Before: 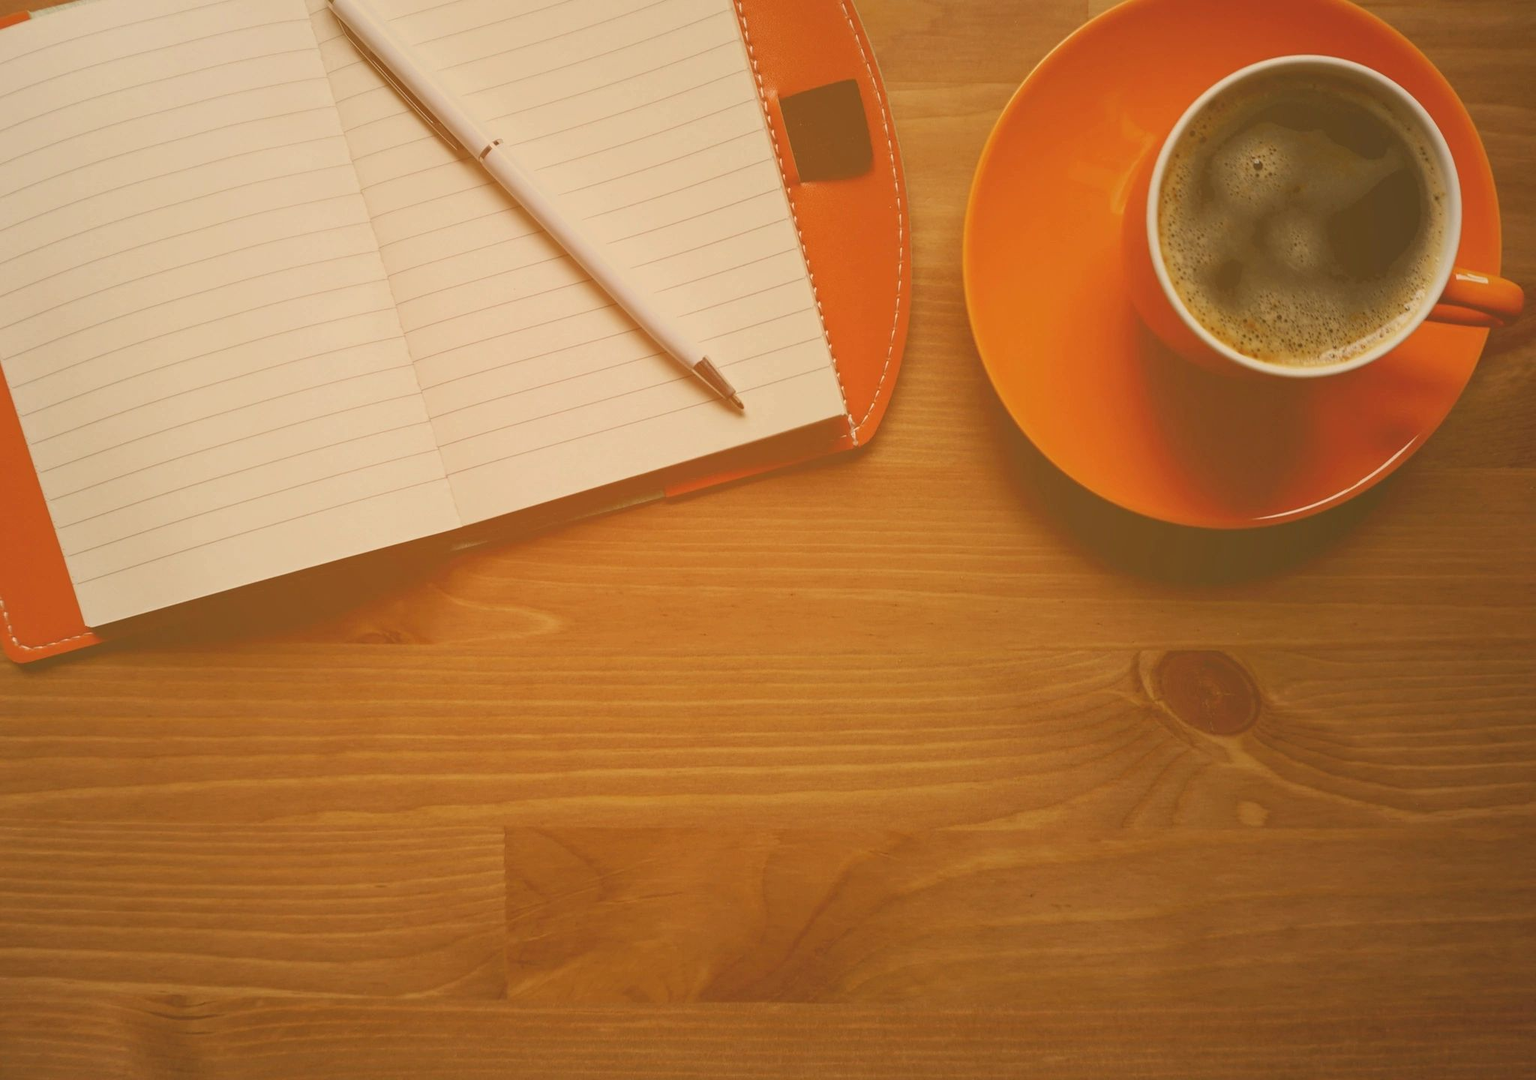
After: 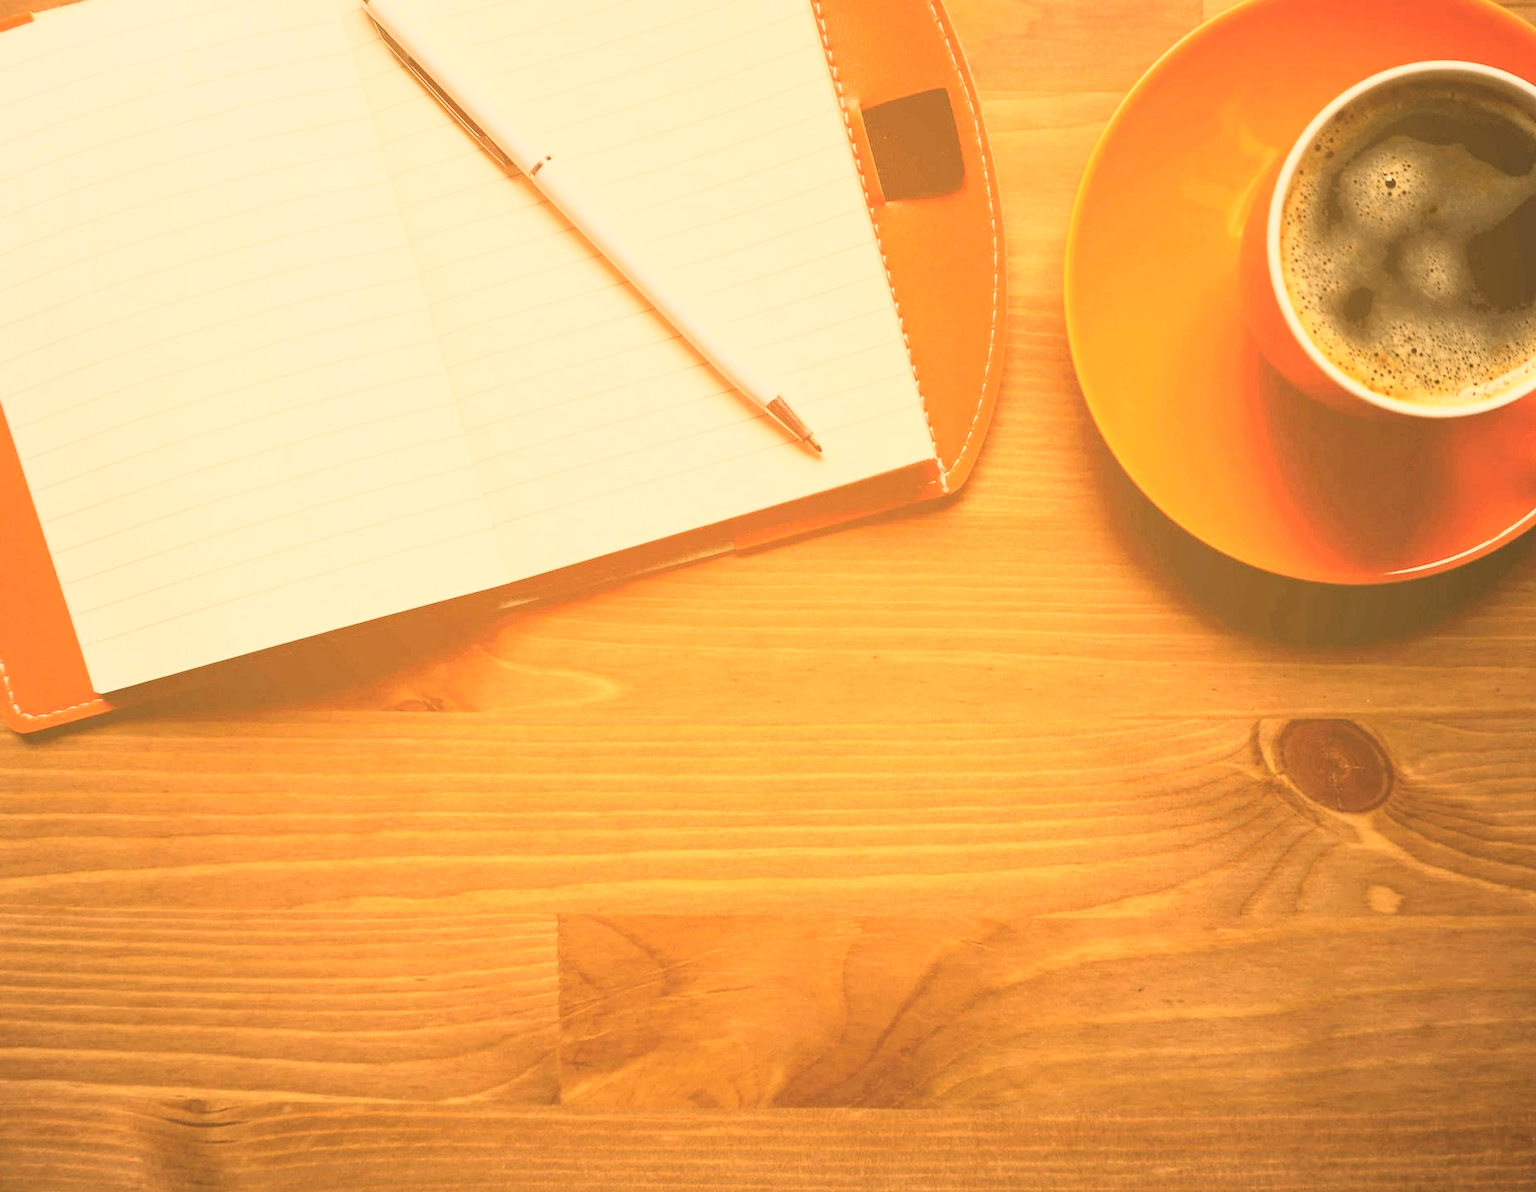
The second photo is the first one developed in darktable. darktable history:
rgb curve: curves: ch0 [(0, 0) (0.21, 0.15) (0.24, 0.21) (0.5, 0.75) (0.75, 0.96) (0.89, 0.99) (1, 1)]; ch1 [(0, 0.02) (0.21, 0.13) (0.25, 0.2) (0.5, 0.67) (0.75, 0.9) (0.89, 0.97) (1, 1)]; ch2 [(0, 0.02) (0.21, 0.13) (0.25, 0.2) (0.5, 0.67) (0.75, 0.9) (0.89, 0.97) (1, 1)], compensate middle gray true
crop: right 9.509%, bottom 0.031%
